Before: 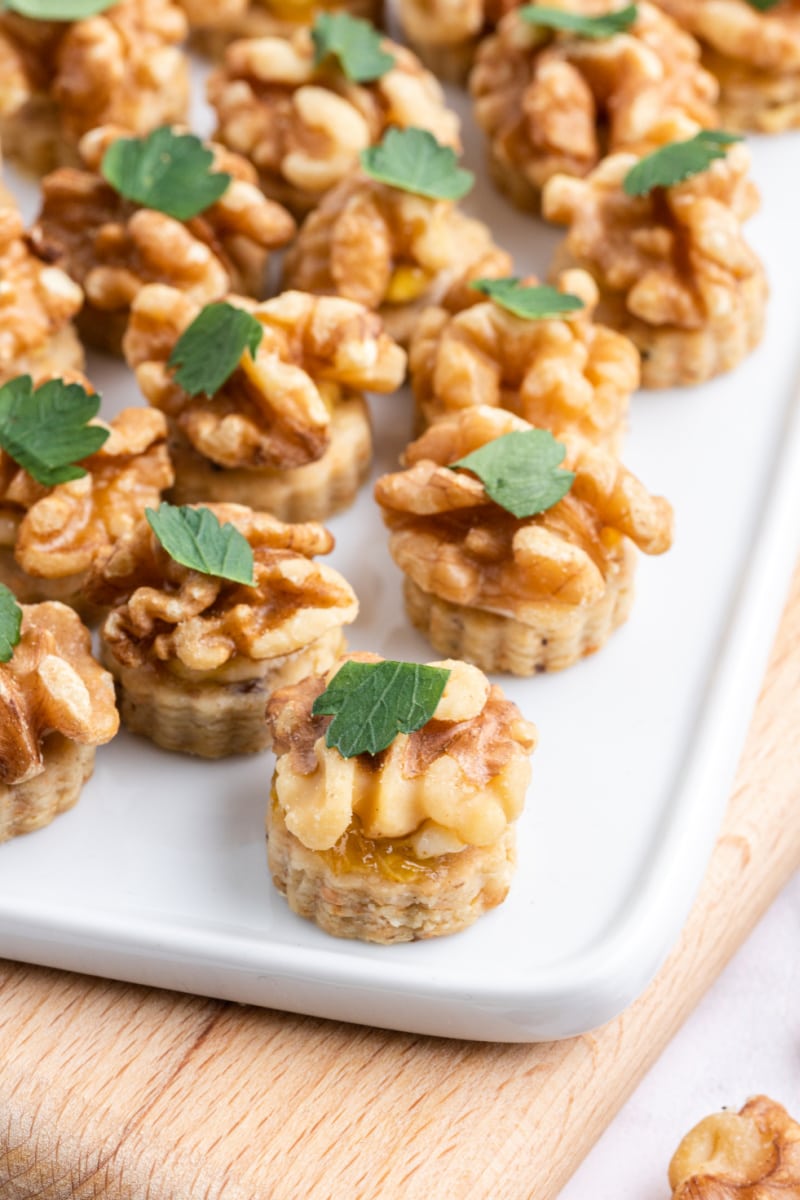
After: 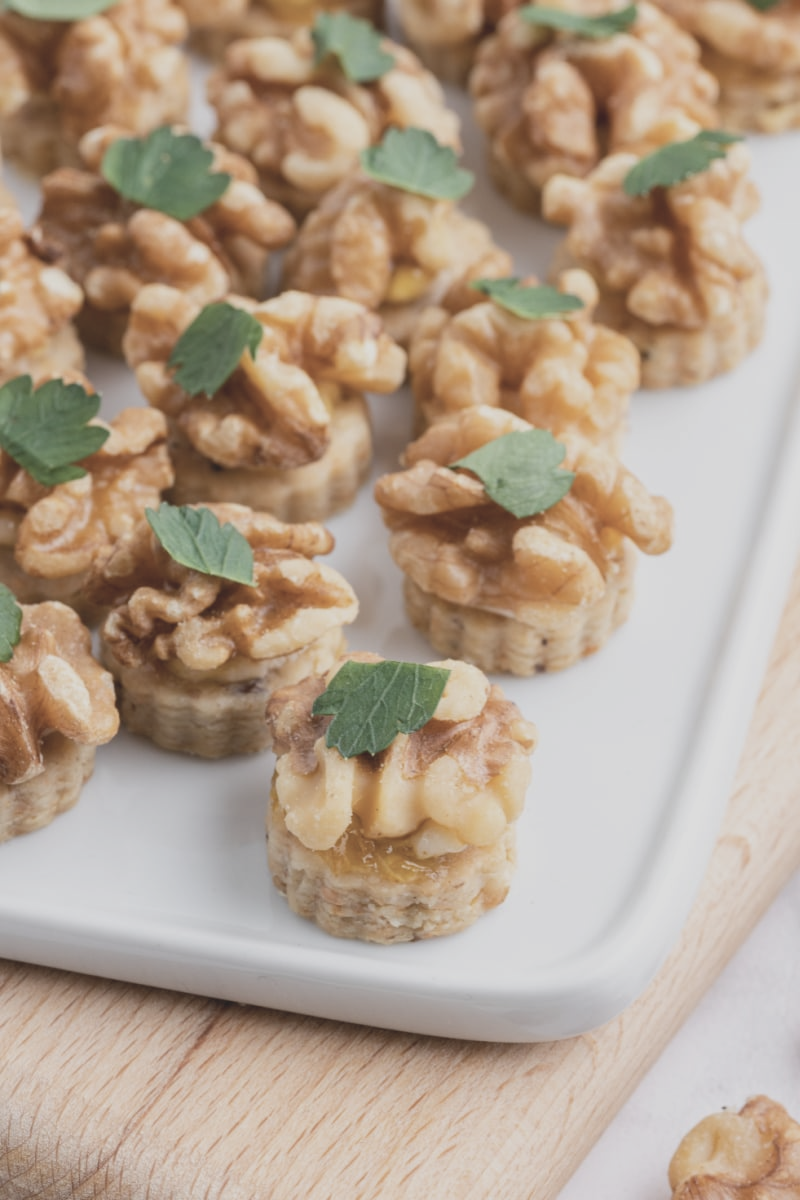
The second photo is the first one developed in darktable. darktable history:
contrast brightness saturation: contrast -0.242, saturation -0.447
